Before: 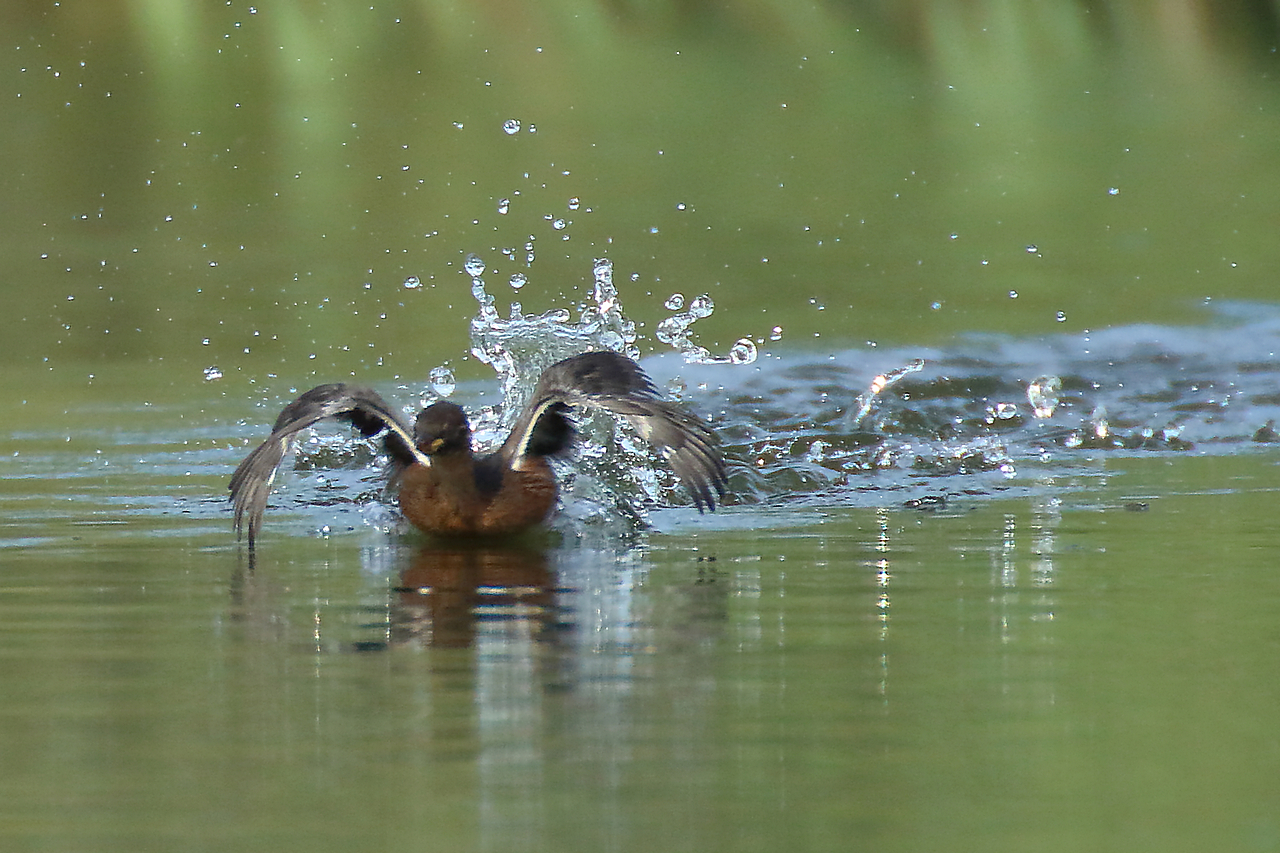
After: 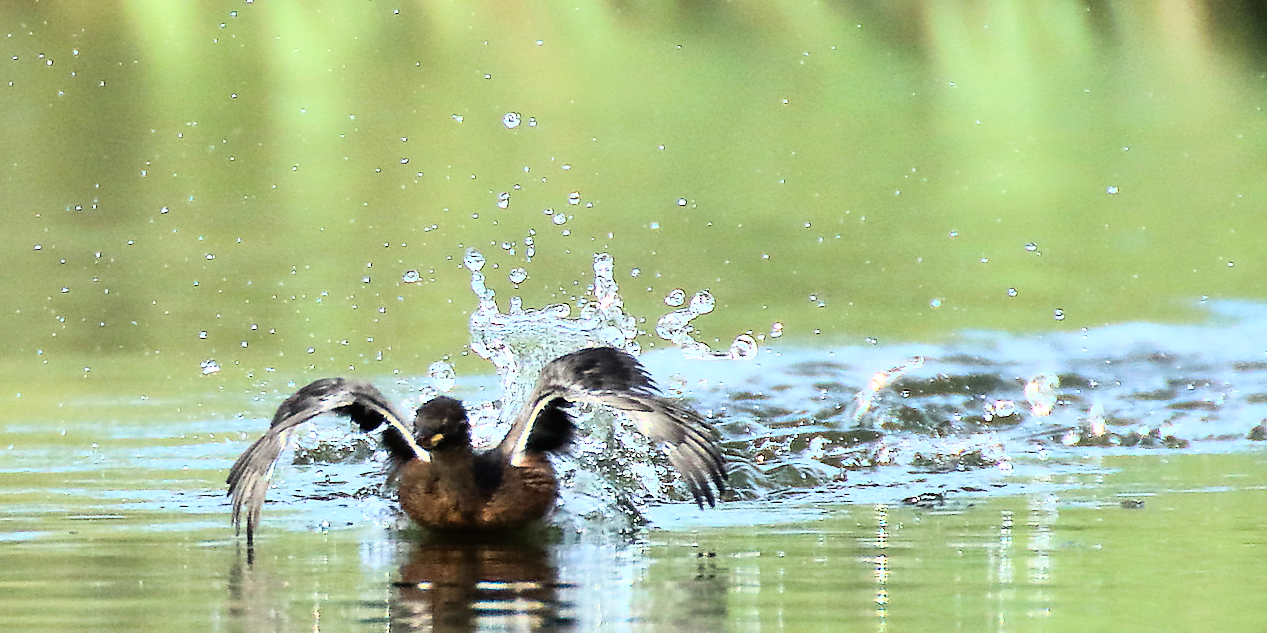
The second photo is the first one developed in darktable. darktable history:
rgb curve: curves: ch0 [(0, 0) (0.21, 0.15) (0.24, 0.21) (0.5, 0.75) (0.75, 0.96) (0.89, 0.99) (1, 1)]; ch1 [(0, 0.02) (0.21, 0.13) (0.25, 0.2) (0.5, 0.67) (0.75, 0.9) (0.89, 0.97) (1, 1)]; ch2 [(0, 0.02) (0.21, 0.13) (0.25, 0.2) (0.5, 0.67) (0.75, 0.9) (0.89, 0.97) (1, 1)], compensate middle gray true
rotate and perspective: rotation 0.174°, lens shift (vertical) 0.013, lens shift (horizontal) 0.019, shear 0.001, automatic cropping original format, crop left 0.007, crop right 0.991, crop top 0.016, crop bottom 0.997
crop: bottom 24.988%
